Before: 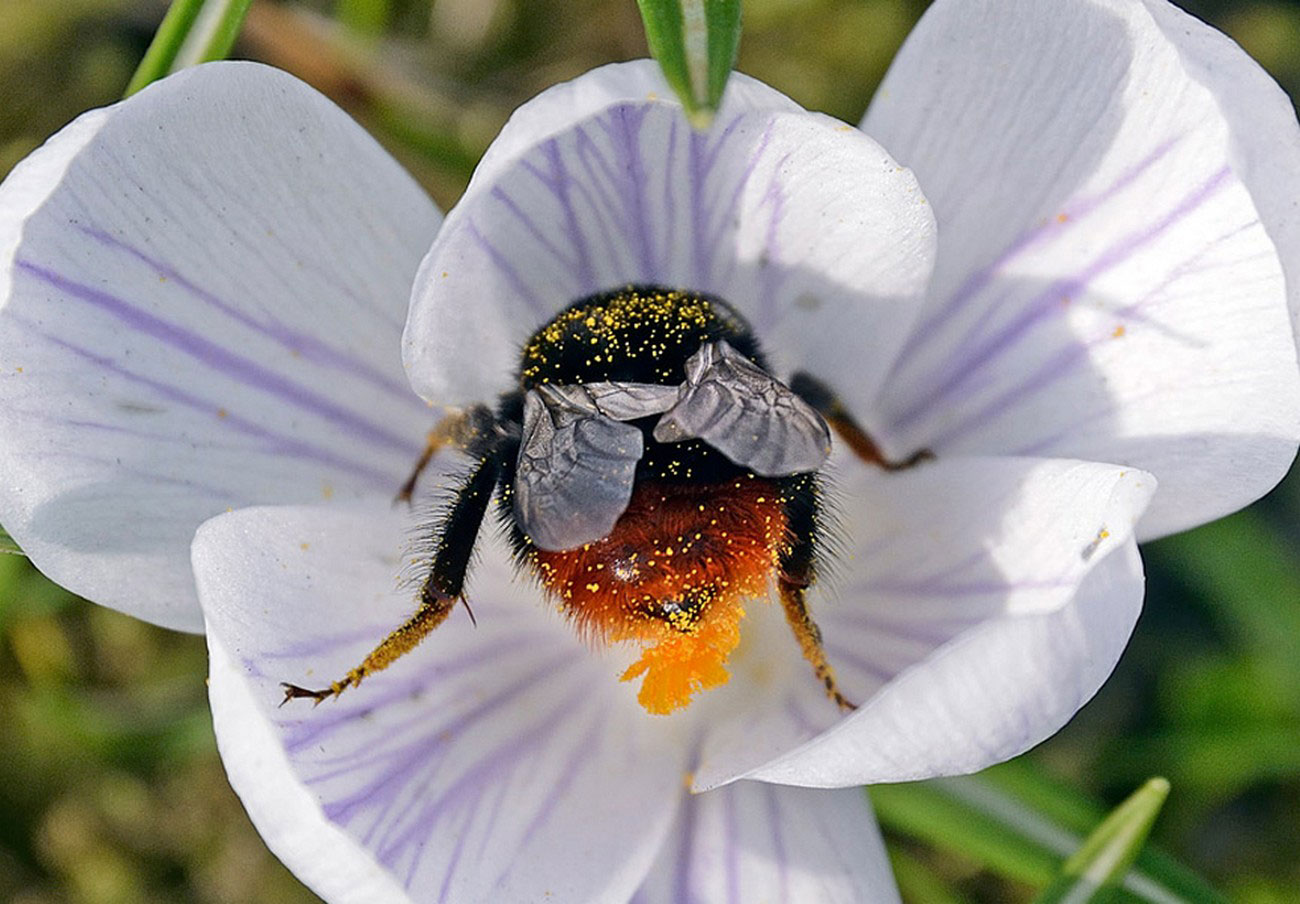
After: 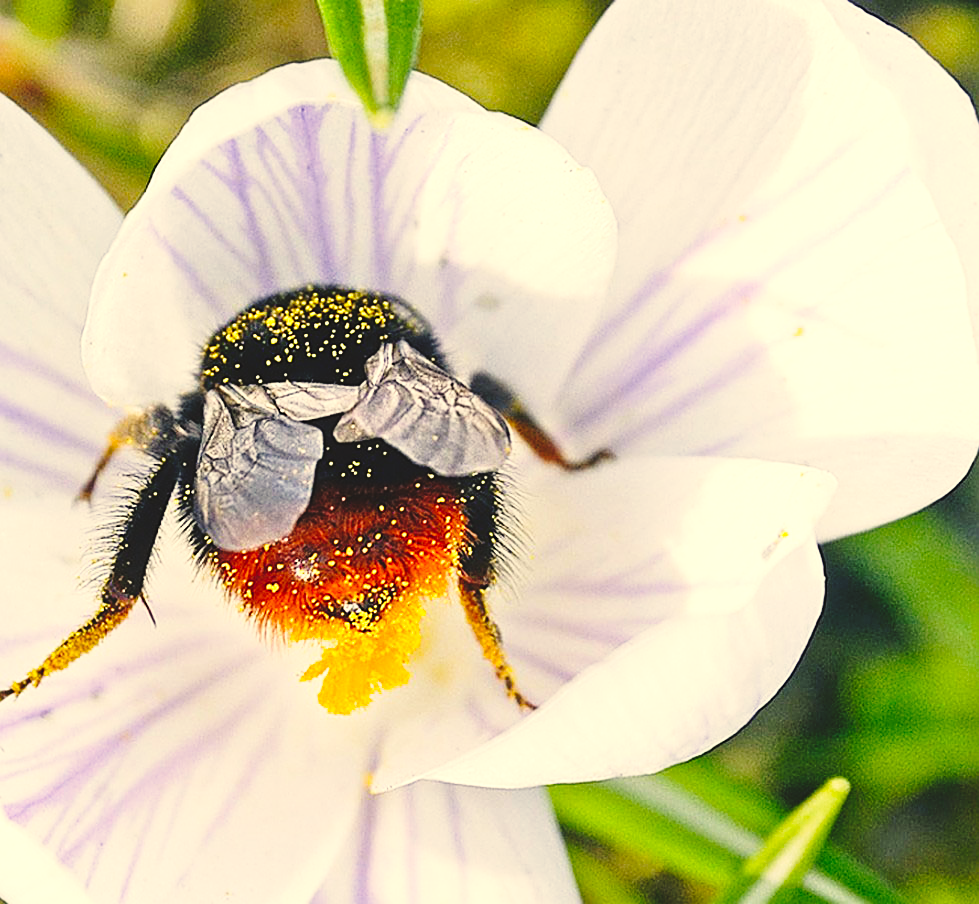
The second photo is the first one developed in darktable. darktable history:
crop and rotate: left 24.669%
exposure: black level correction -0.016, compensate highlight preservation false
base curve: curves: ch0 [(0, 0) (0.028, 0.03) (0.121, 0.232) (0.46, 0.748) (0.859, 0.968) (1, 1)], preserve colors none
sharpen: on, module defaults
color correction: highlights a* 1.34, highlights b* 17.79
tone equalizer: -8 EV -0.387 EV, -7 EV -0.418 EV, -6 EV -0.302 EV, -5 EV -0.245 EV, -3 EV 0.237 EV, -2 EV 0.358 EV, -1 EV 0.375 EV, +0 EV 0.391 EV
color balance rgb: perceptual saturation grading › global saturation 25.224%
